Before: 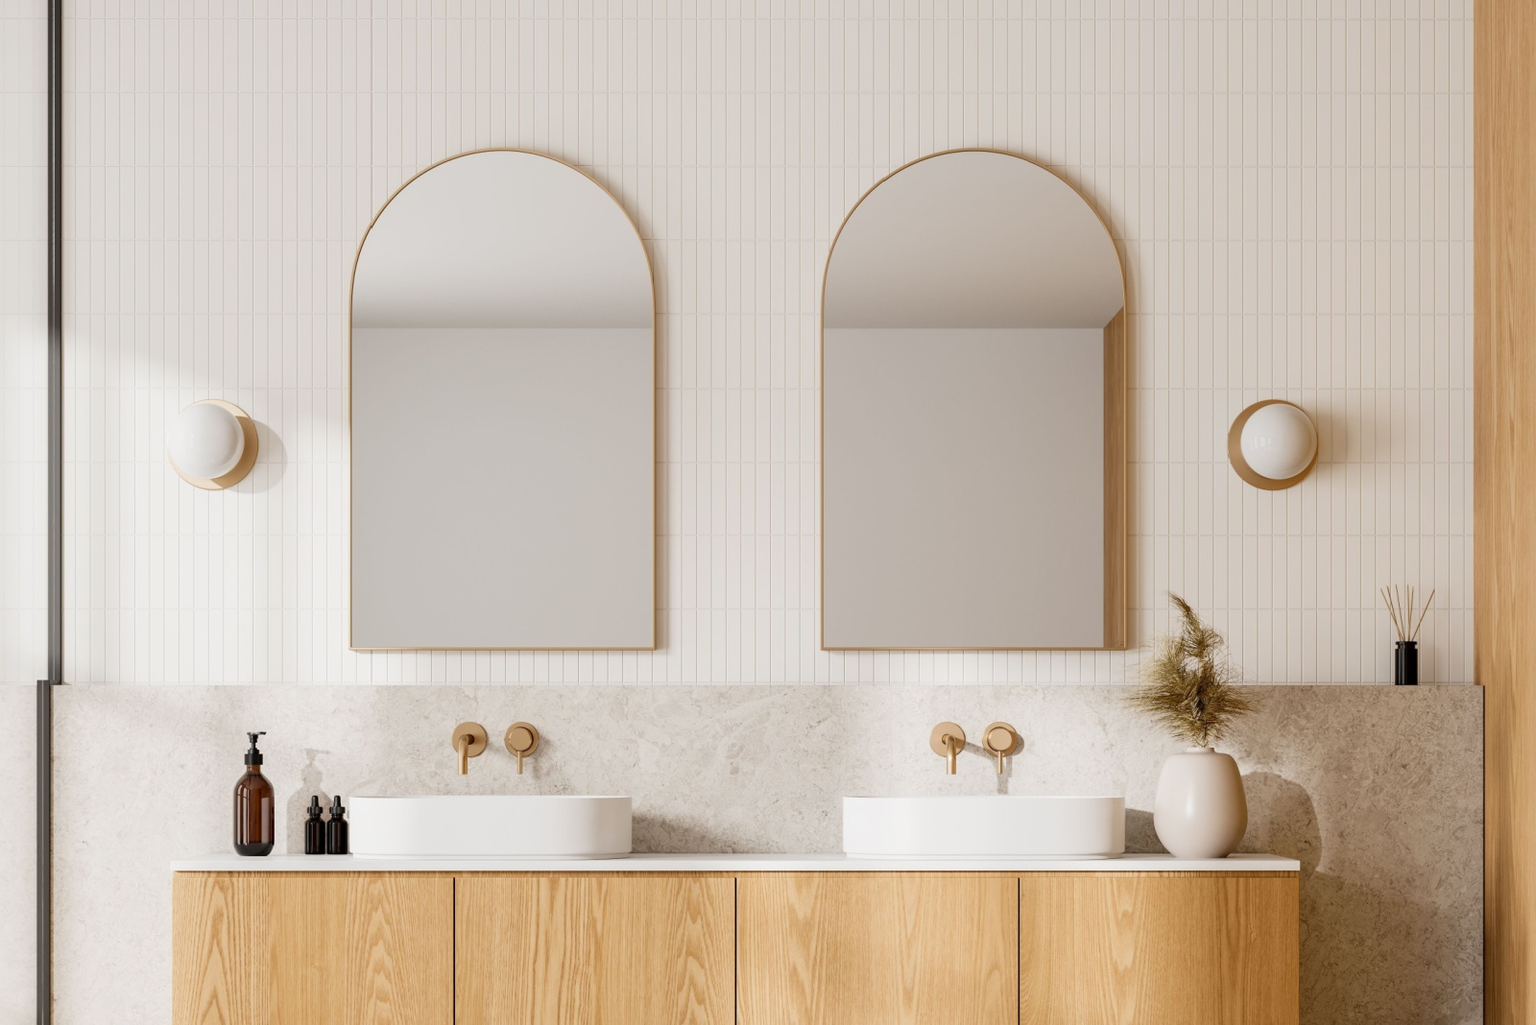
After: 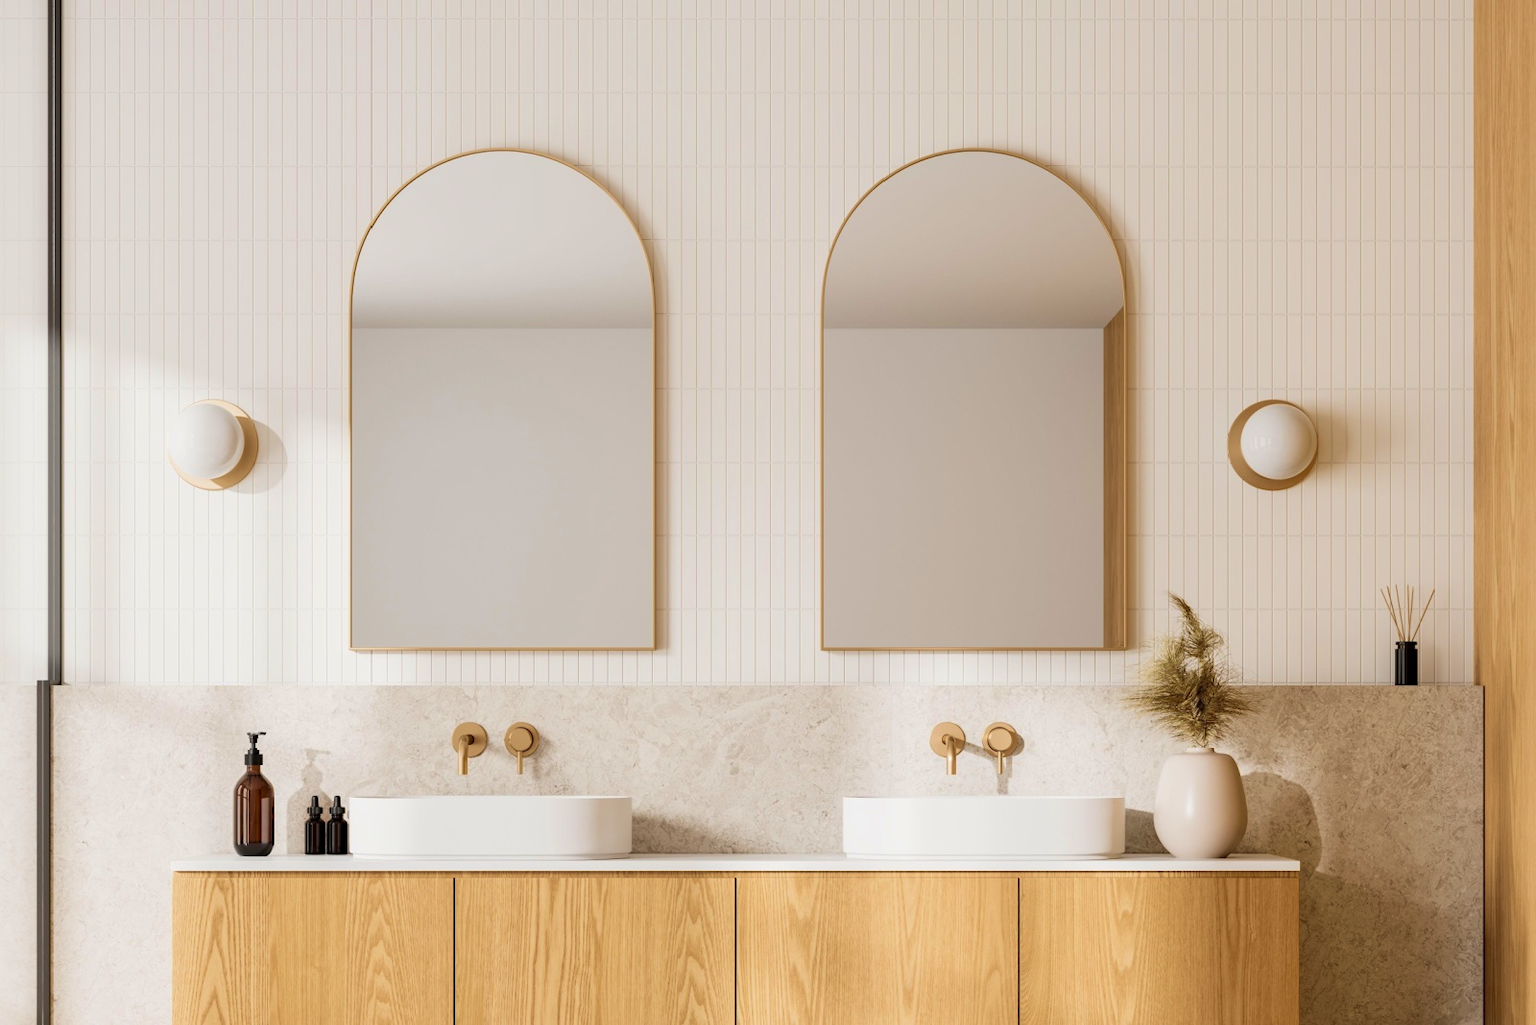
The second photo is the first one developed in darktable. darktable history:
velvia: strength 39.83%
